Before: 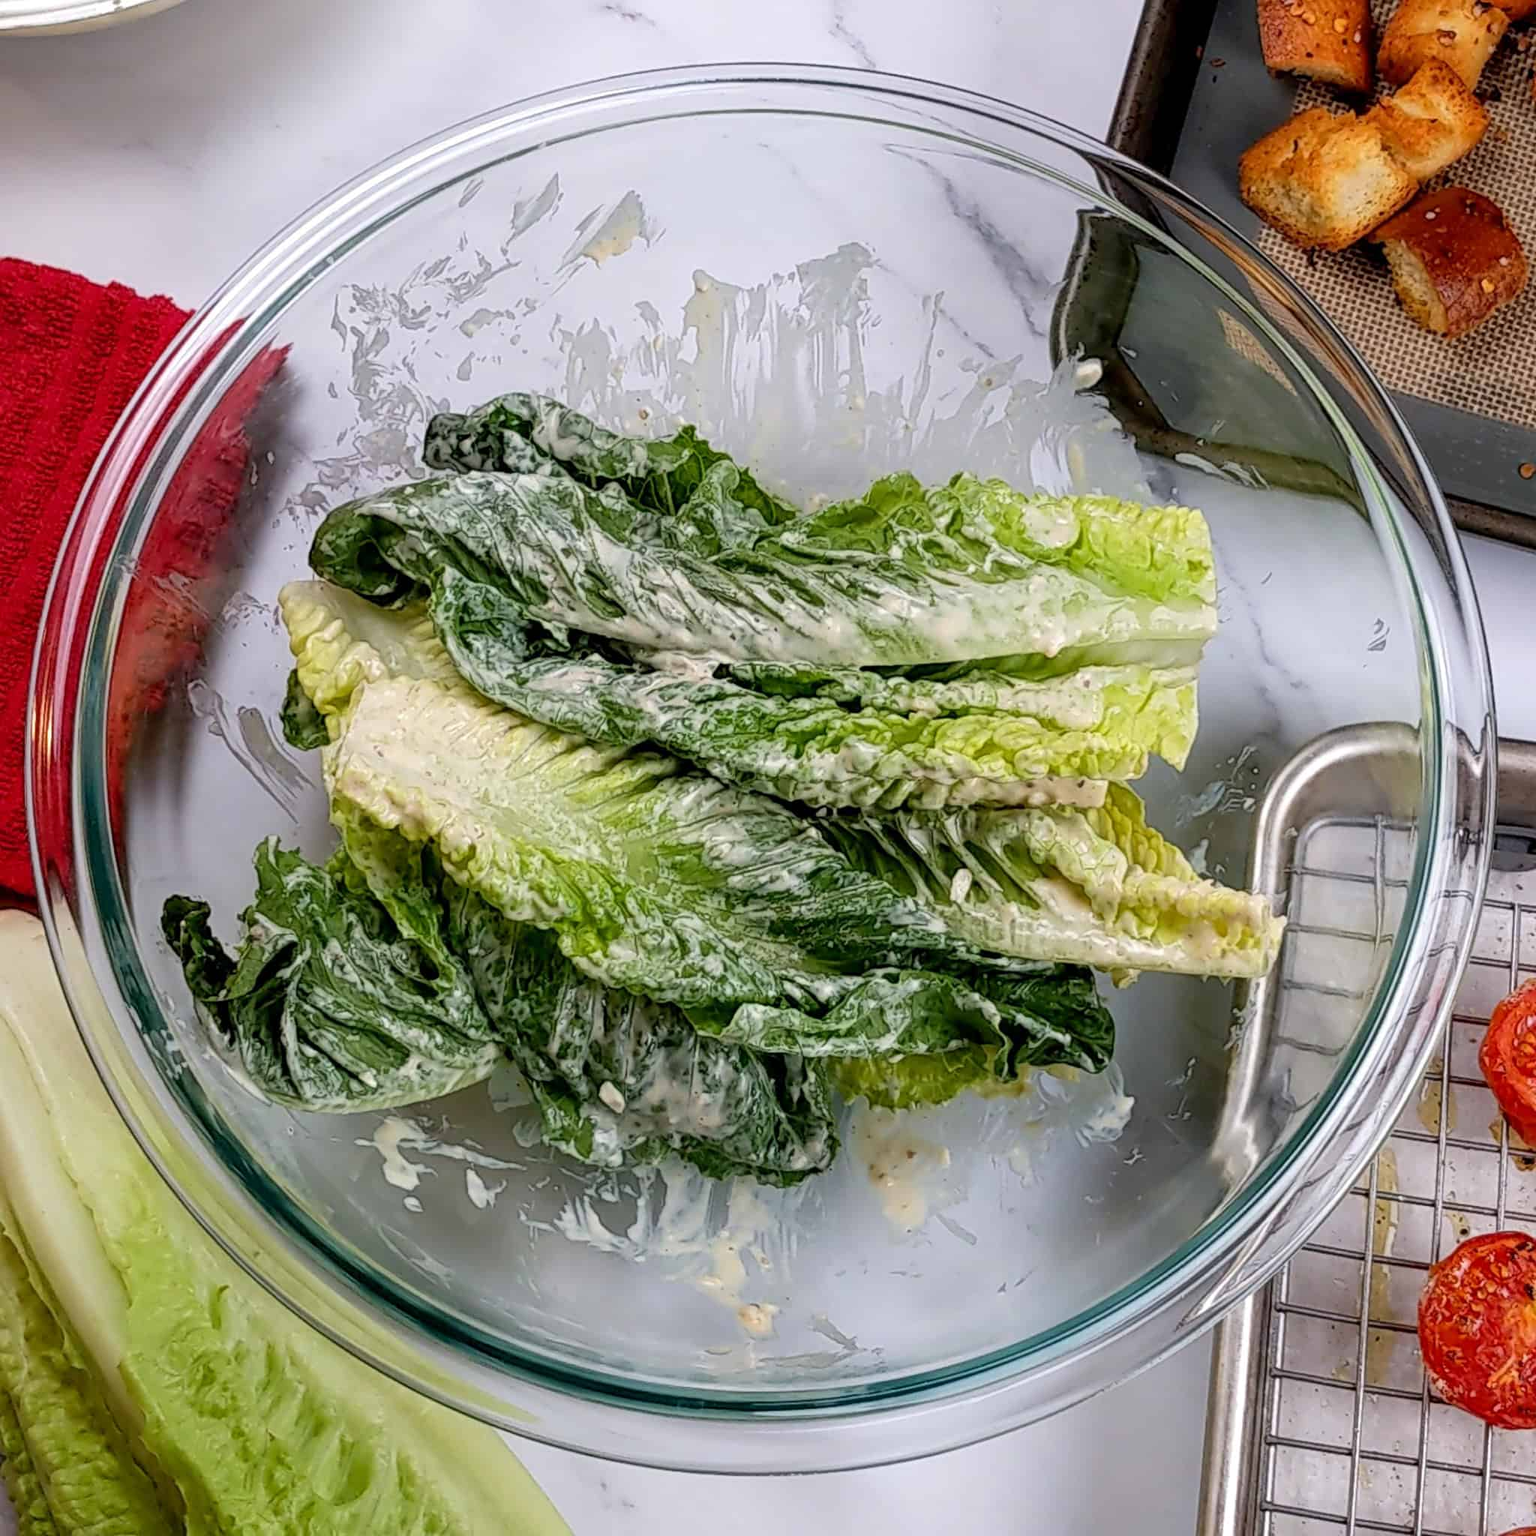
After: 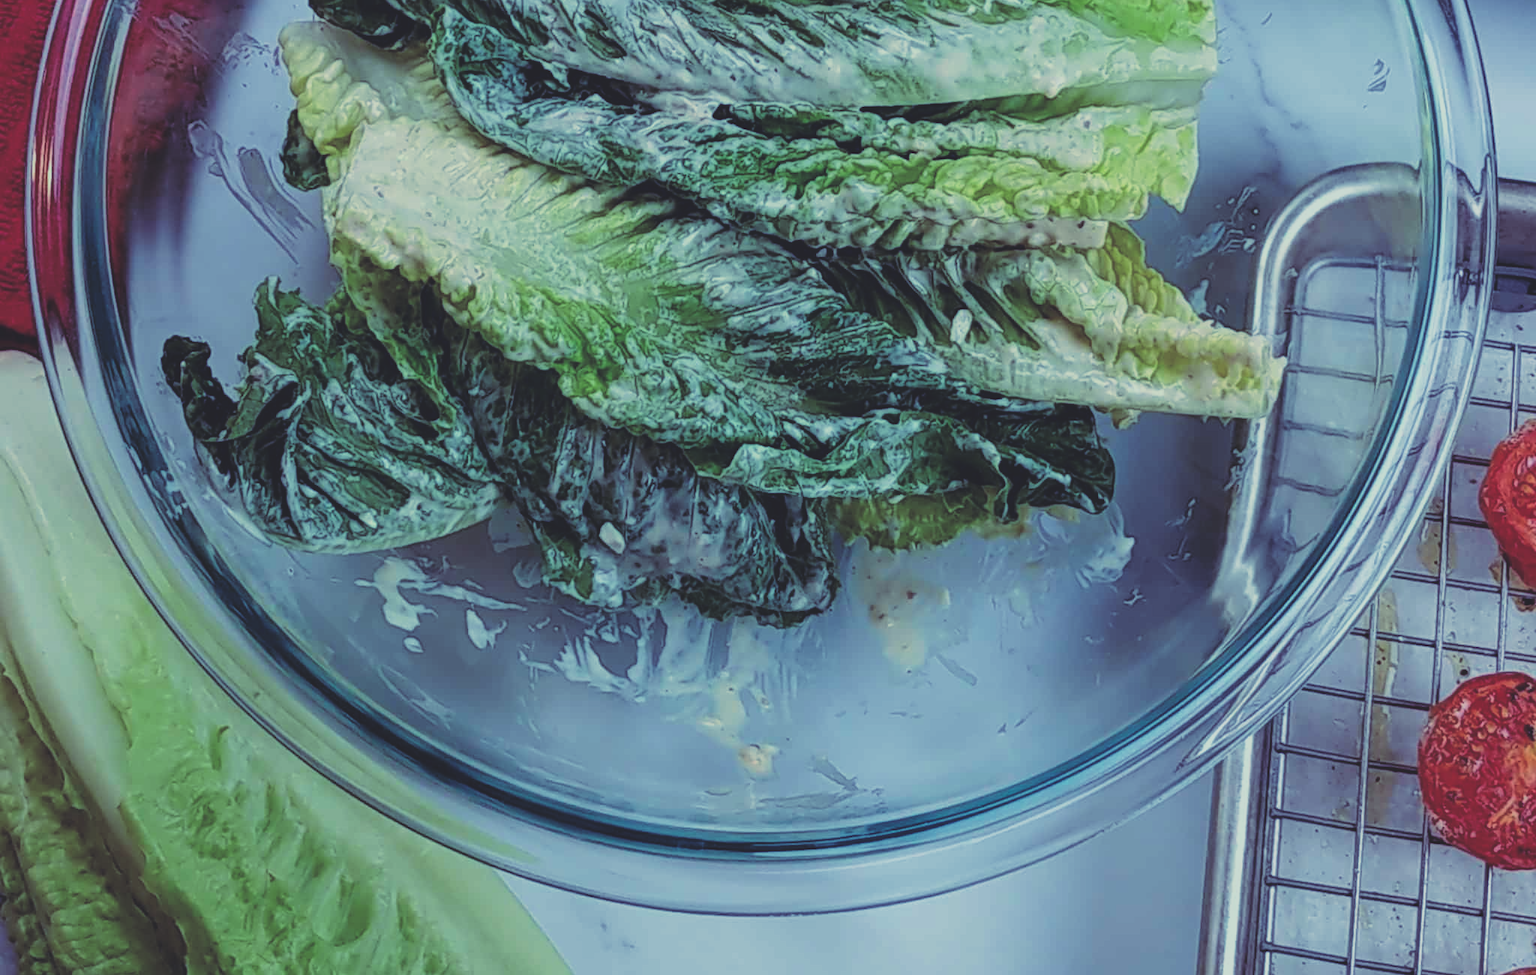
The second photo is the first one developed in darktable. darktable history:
crop and rotate: top 36.435%
rgb curve: curves: ch0 [(0, 0.186) (0.314, 0.284) (0.576, 0.466) (0.805, 0.691) (0.936, 0.886)]; ch1 [(0, 0.186) (0.314, 0.284) (0.581, 0.534) (0.771, 0.746) (0.936, 0.958)]; ch2 [(0, 0.216) (0.275, 0.39) (1, 1)], mode RGB, independent channels, compensate middle gray true, preserve colors none
filmic rgb: black relative exposure -7.65 EV, white relative exposure 4.56 EV, hardness 3.61
